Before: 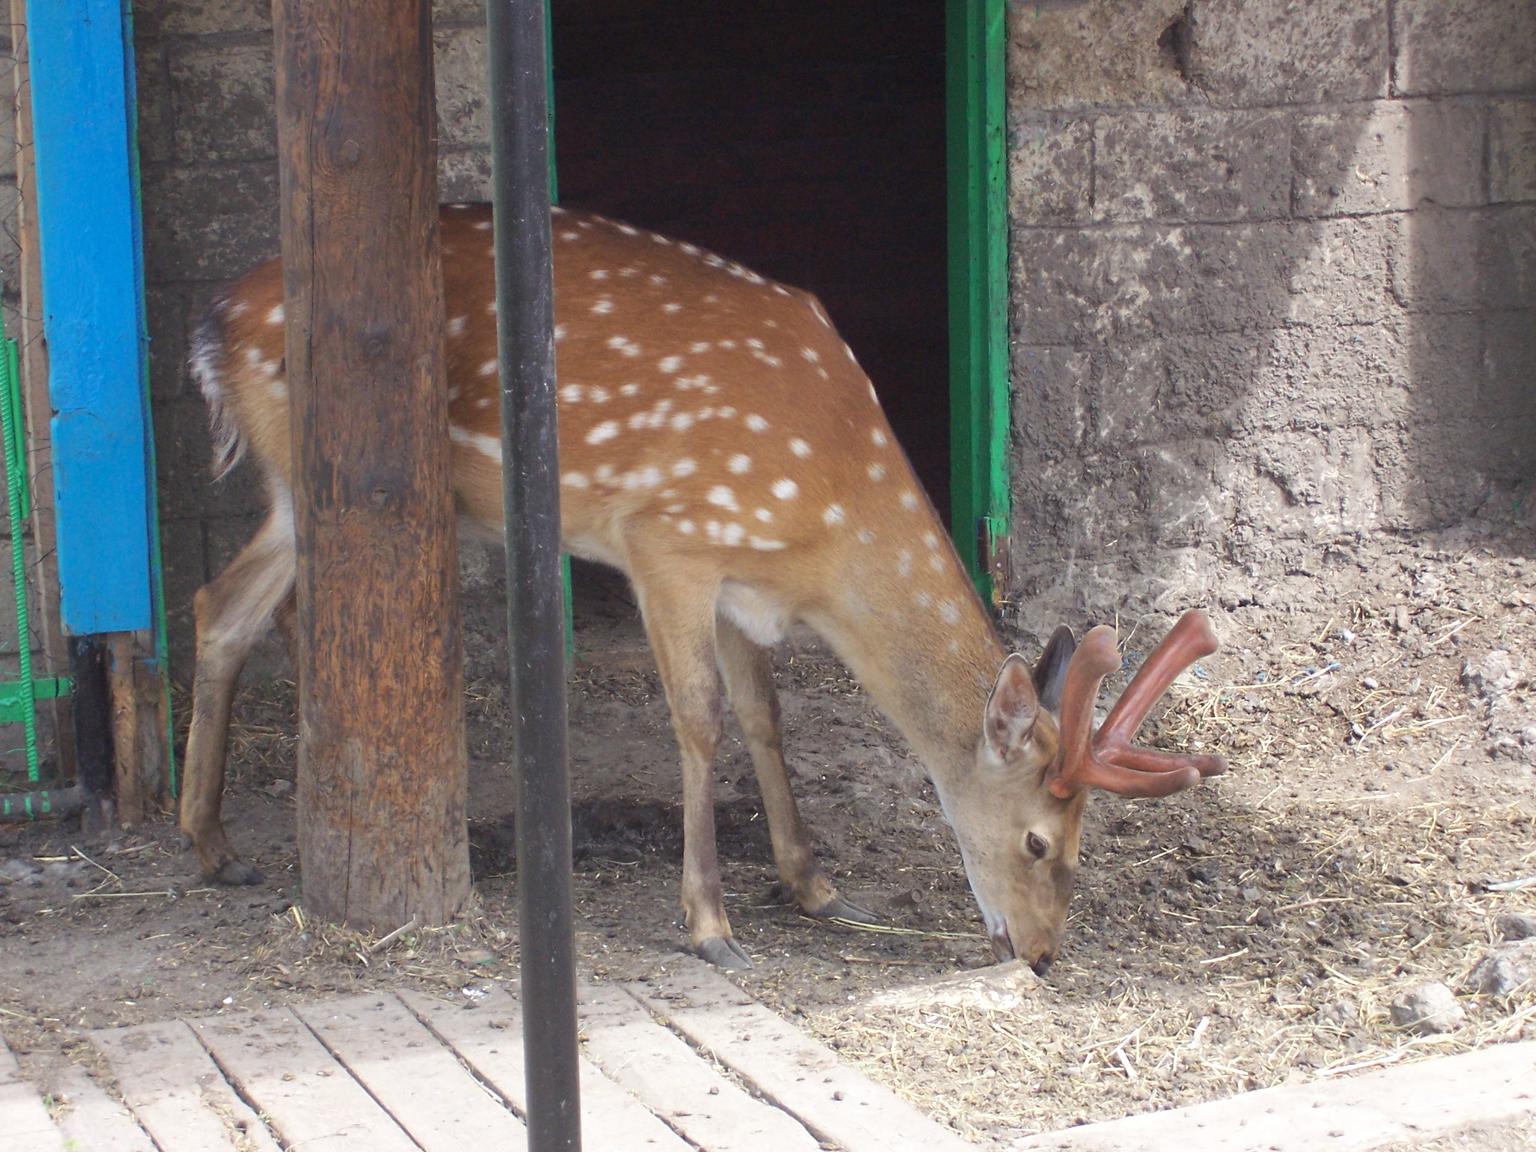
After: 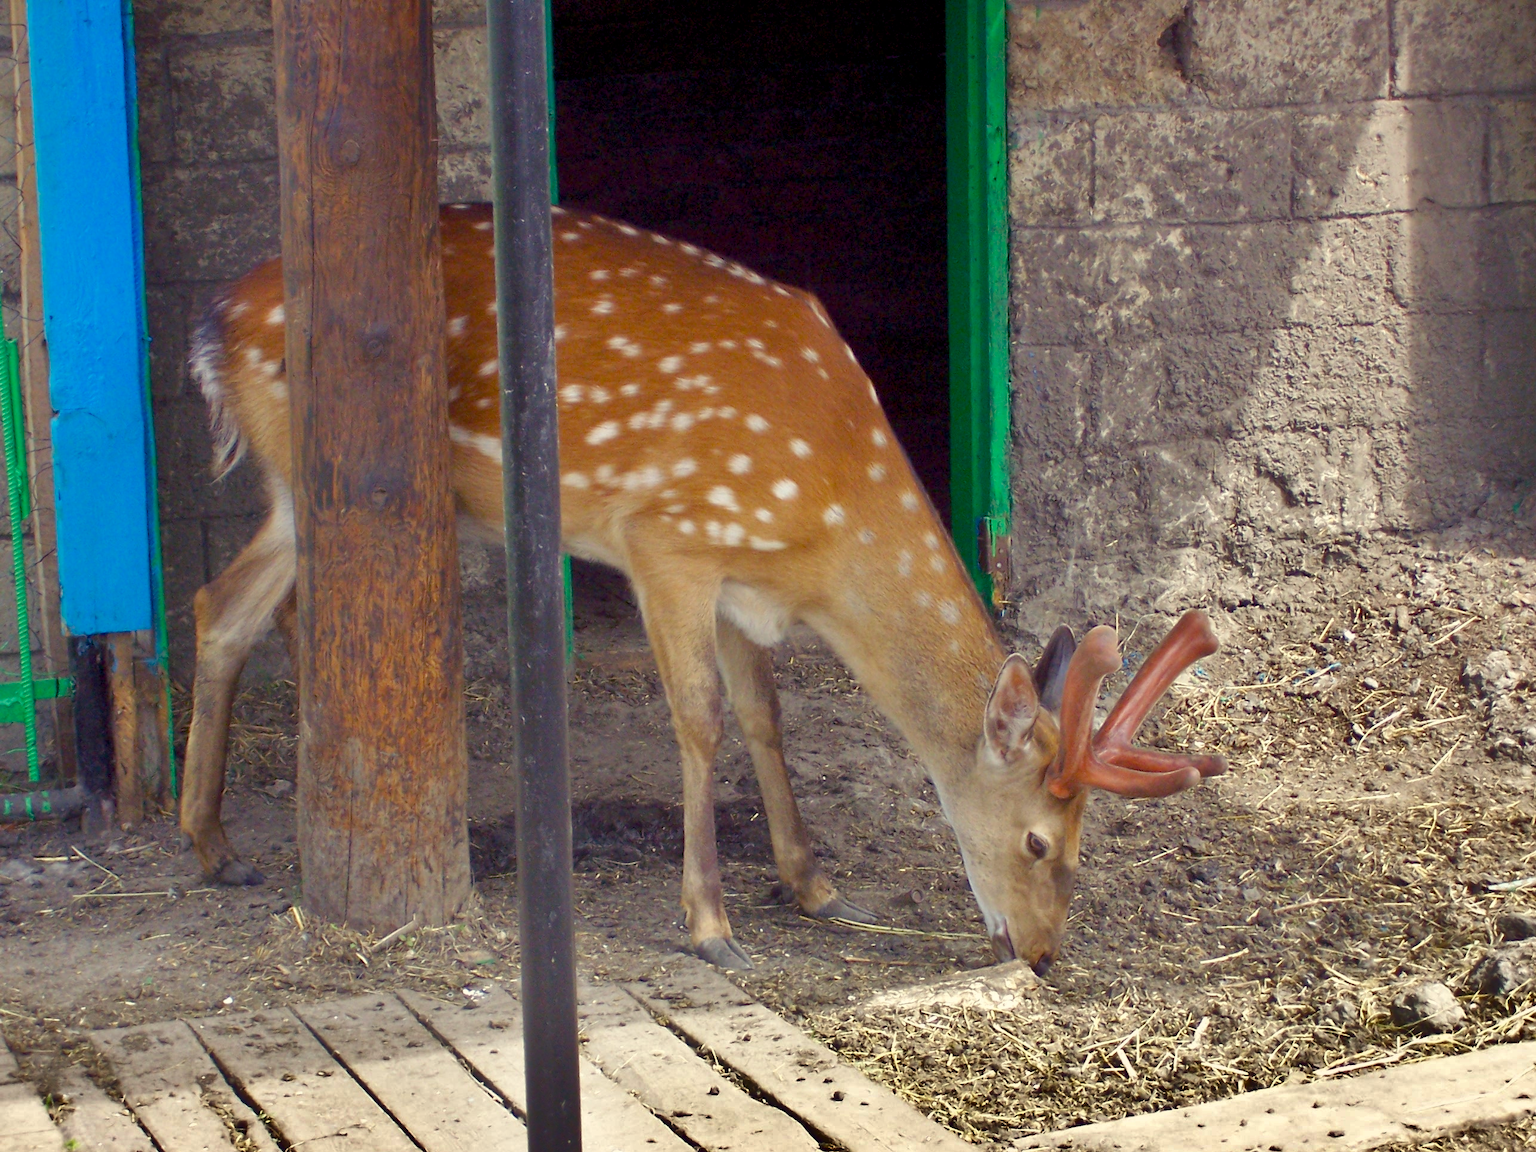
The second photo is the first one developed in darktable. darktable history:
color balance rgb: shadows lift › chroma 3%, shadows lift › hue 280.8°, power › hue 330°, highlights gain › chroma 3%, highlights gain › hue 75.6°, global offset › luminance -1%, perceptual saturation grading › global saturation 20%, perceptual saturation grading › highlights -25%, perceptual saturation grading › shadows 50%, global vibrance 20%
shadows and highlights: shadows 20.91, highlights -82.73, soften with gaussian
color correction: highlights a* -2.68, highlights b* 2.57
